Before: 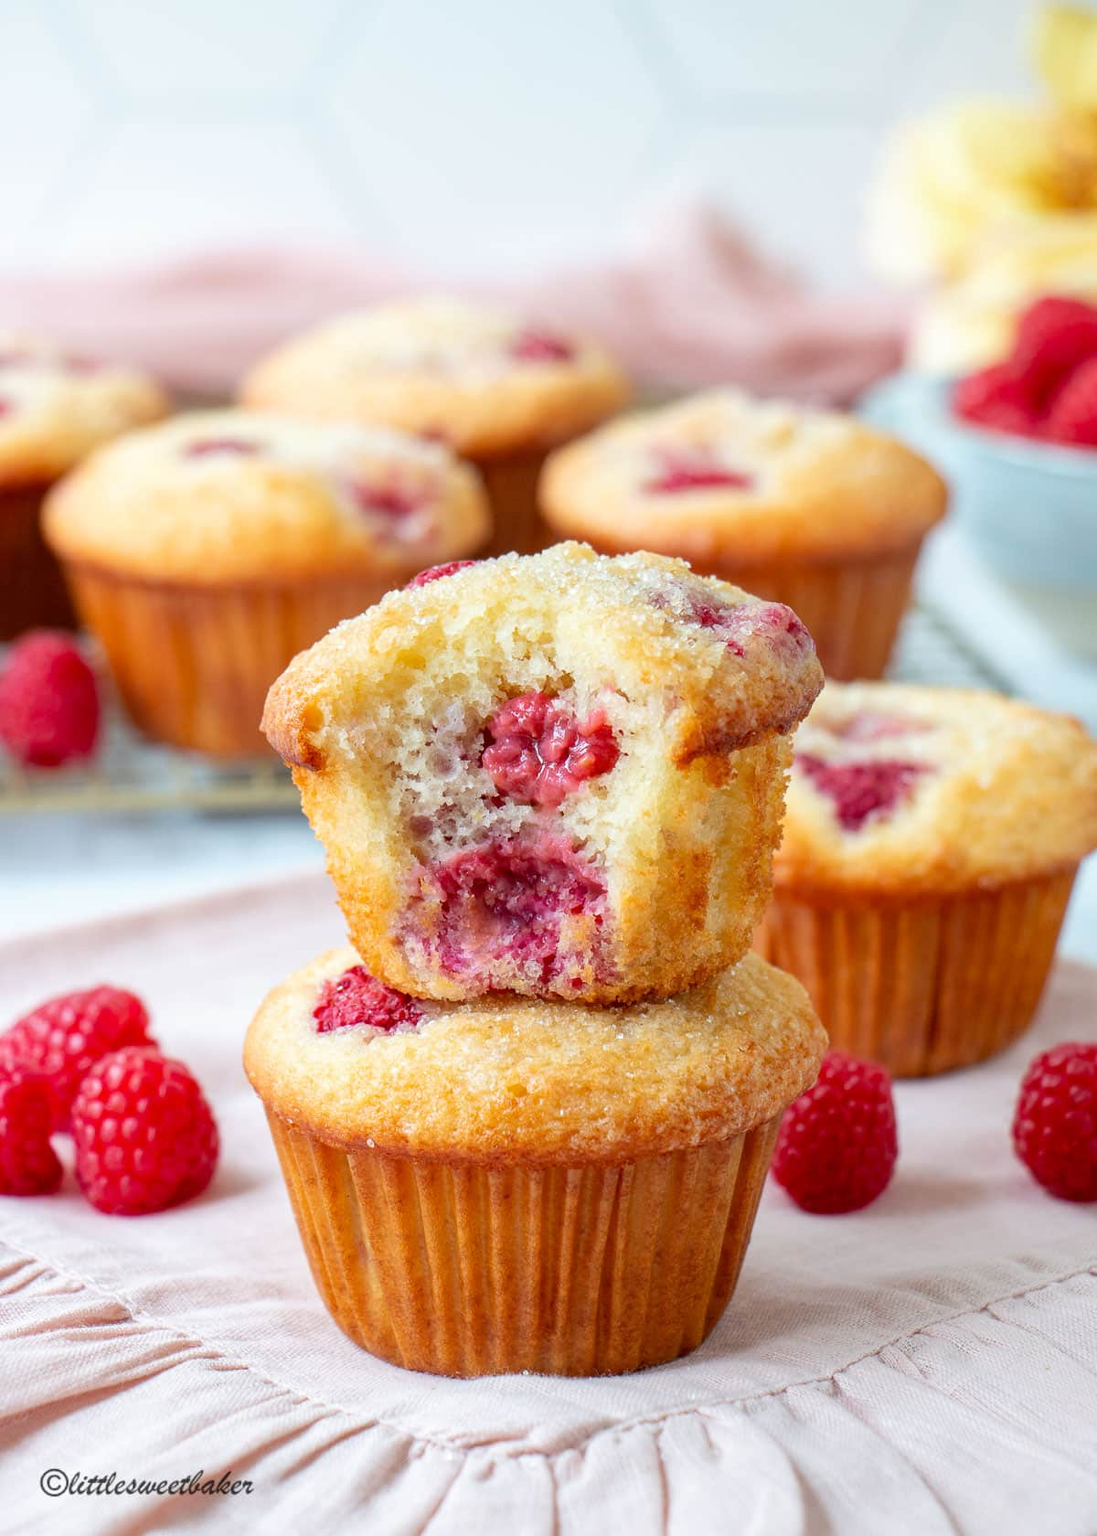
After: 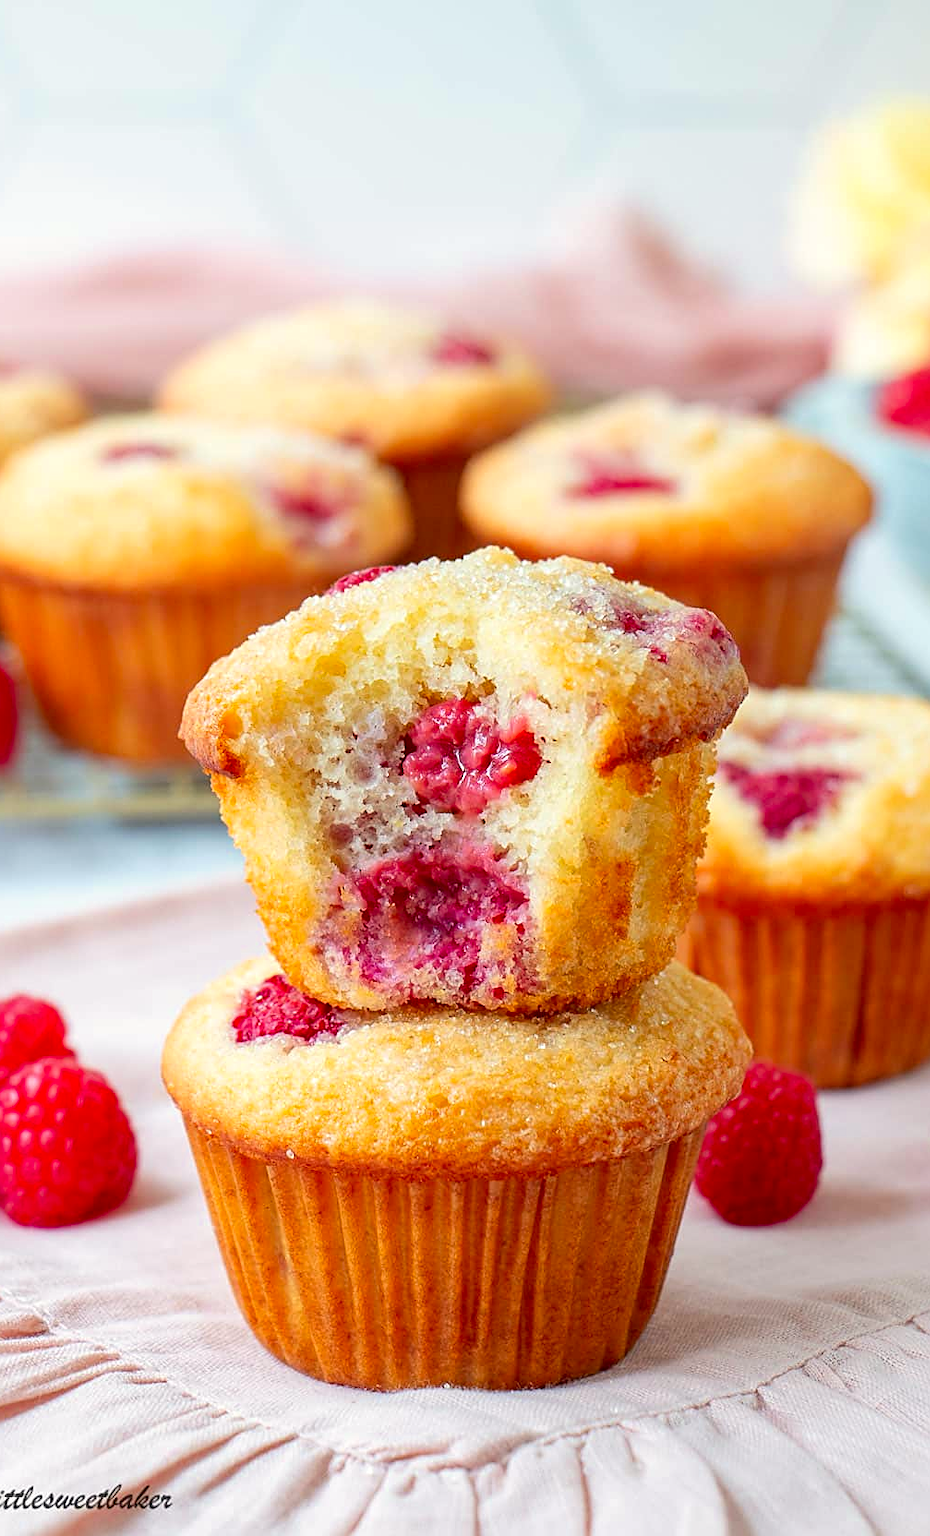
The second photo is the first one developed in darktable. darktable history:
white balance: red 1.009, blue 0.985
sharpen: on, module defaults
color zones: curves: ch0 [(0, 0.613) (0.01, 0.613) (0.245, 0.448) (0.498, 0.529) (0.642, 0.665) (0.879, 0.777) (0.99, 0.613)]; ch1 [(0, 0) (0.143, 0) (0.286, 0) (0.429, 0) (0.571, 0) (0.714, 0) (0.857, 0)], mix -121.96%
crop: left 7.598%, right 7.873%
